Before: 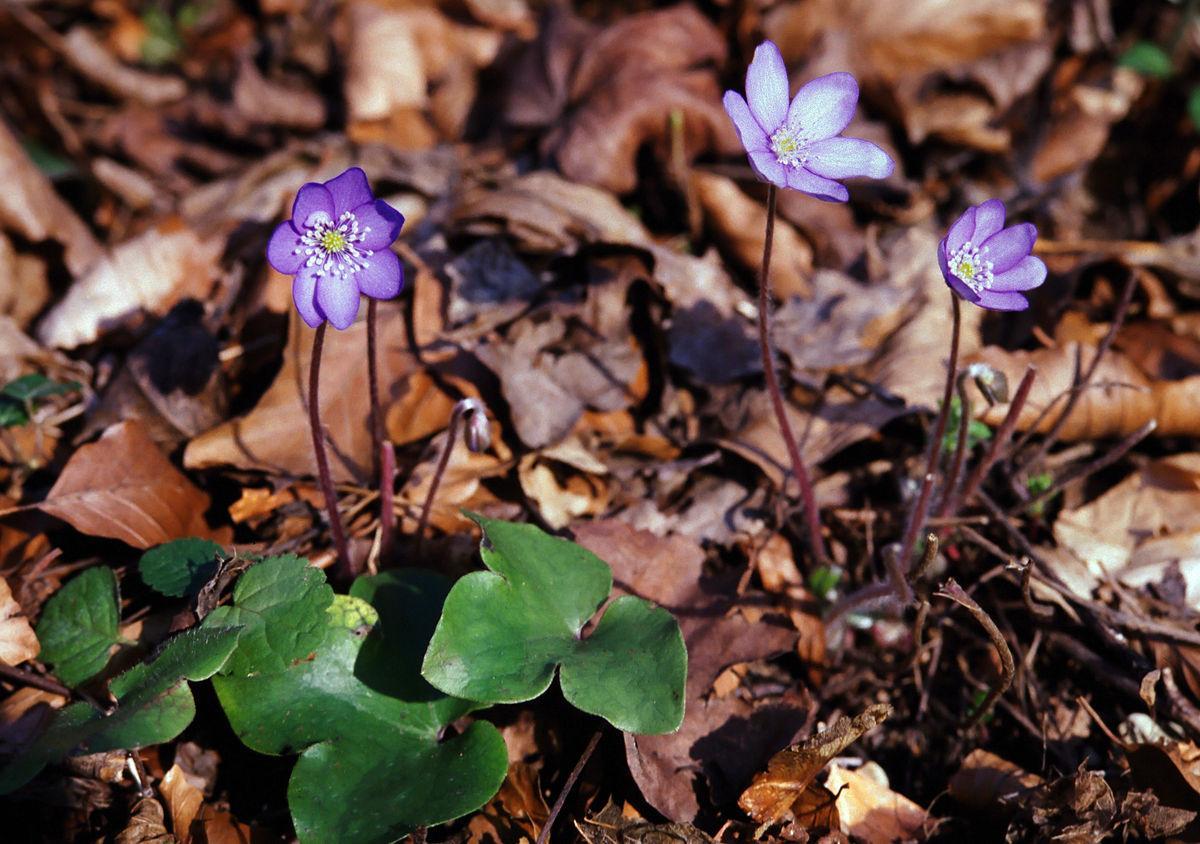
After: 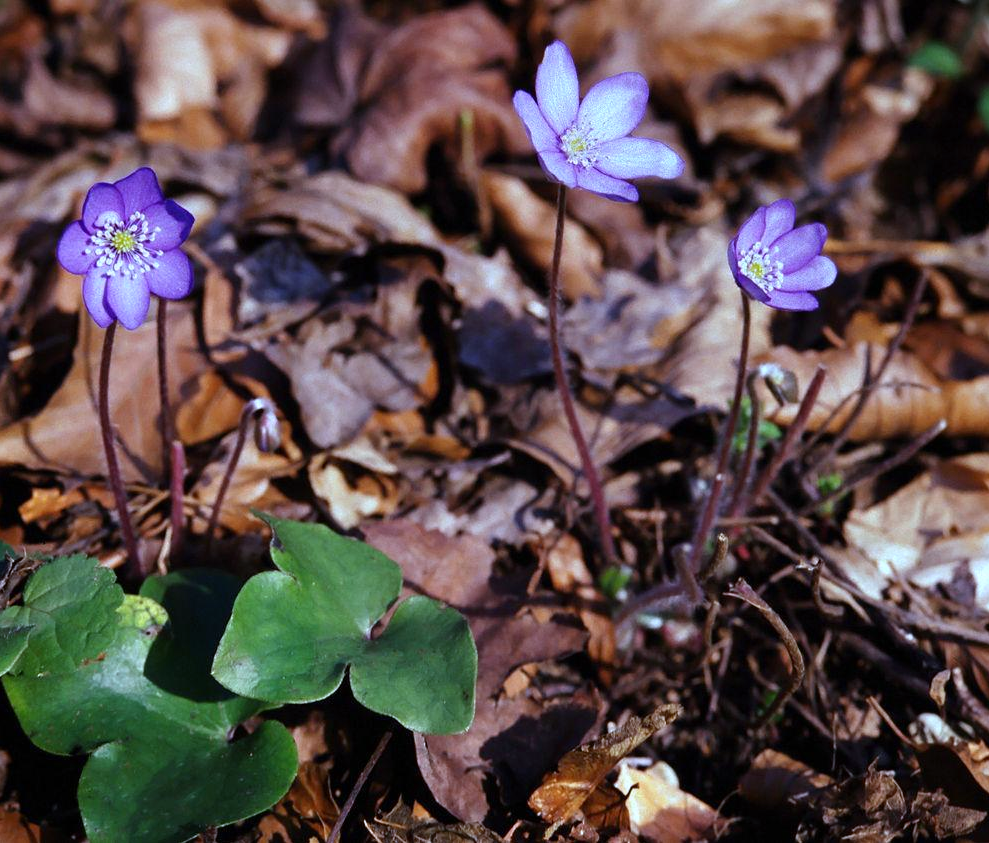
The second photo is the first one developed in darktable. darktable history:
crop: left 17.582%, bottom 0.031%
white balance: red 0.926, green 1.003, blue 1.133
